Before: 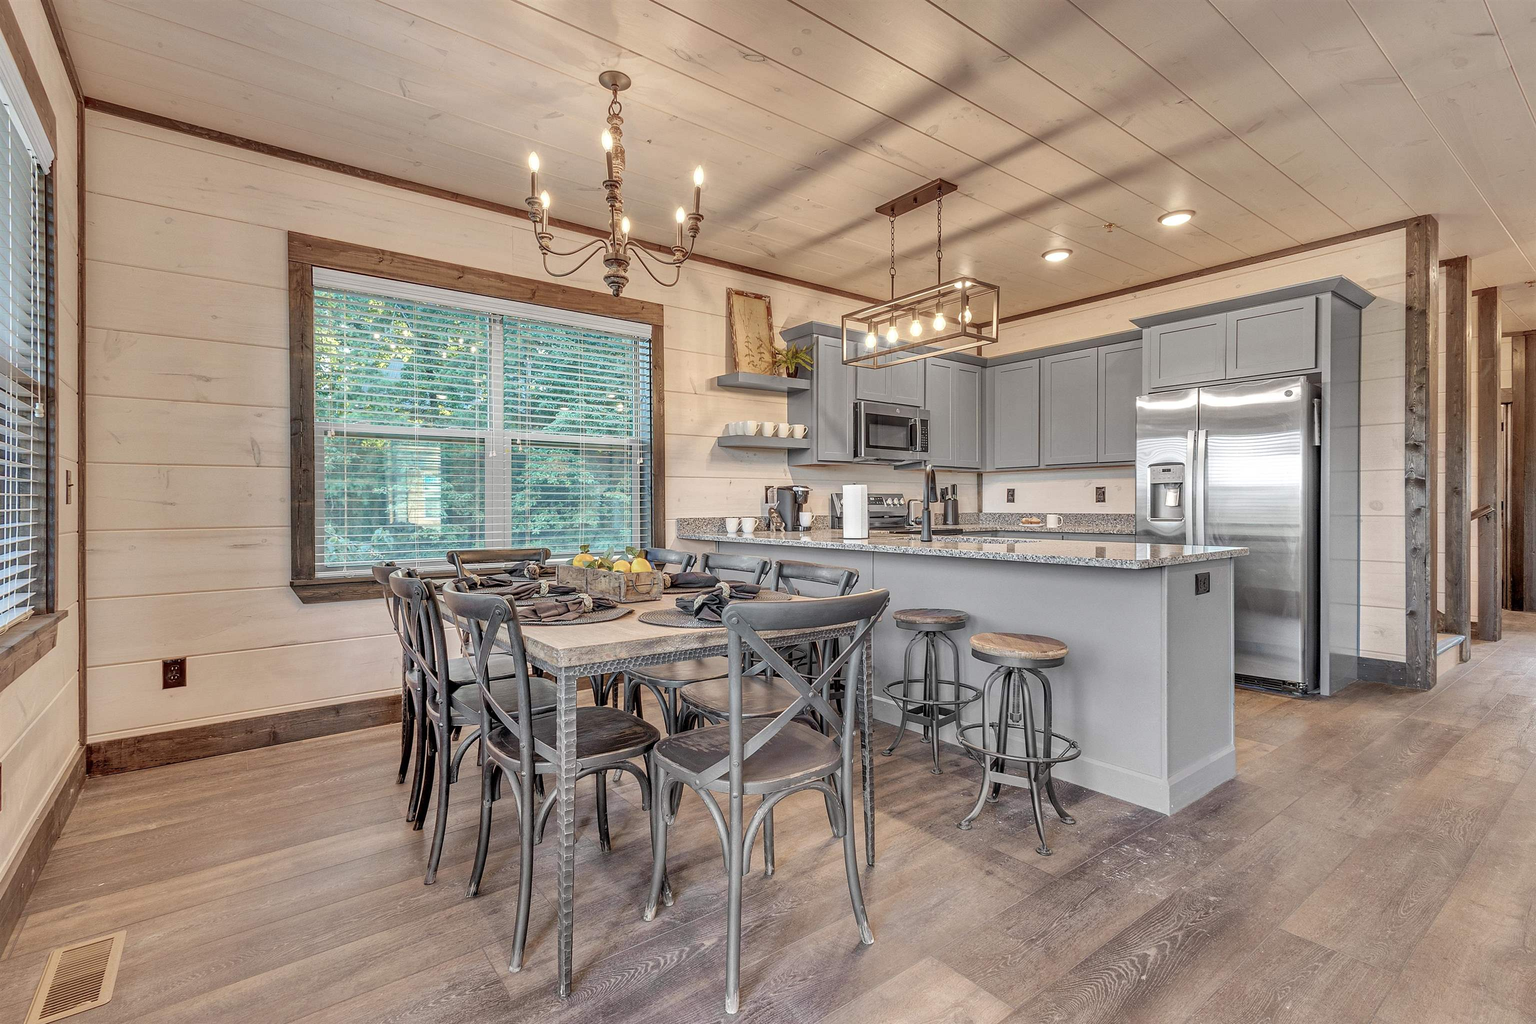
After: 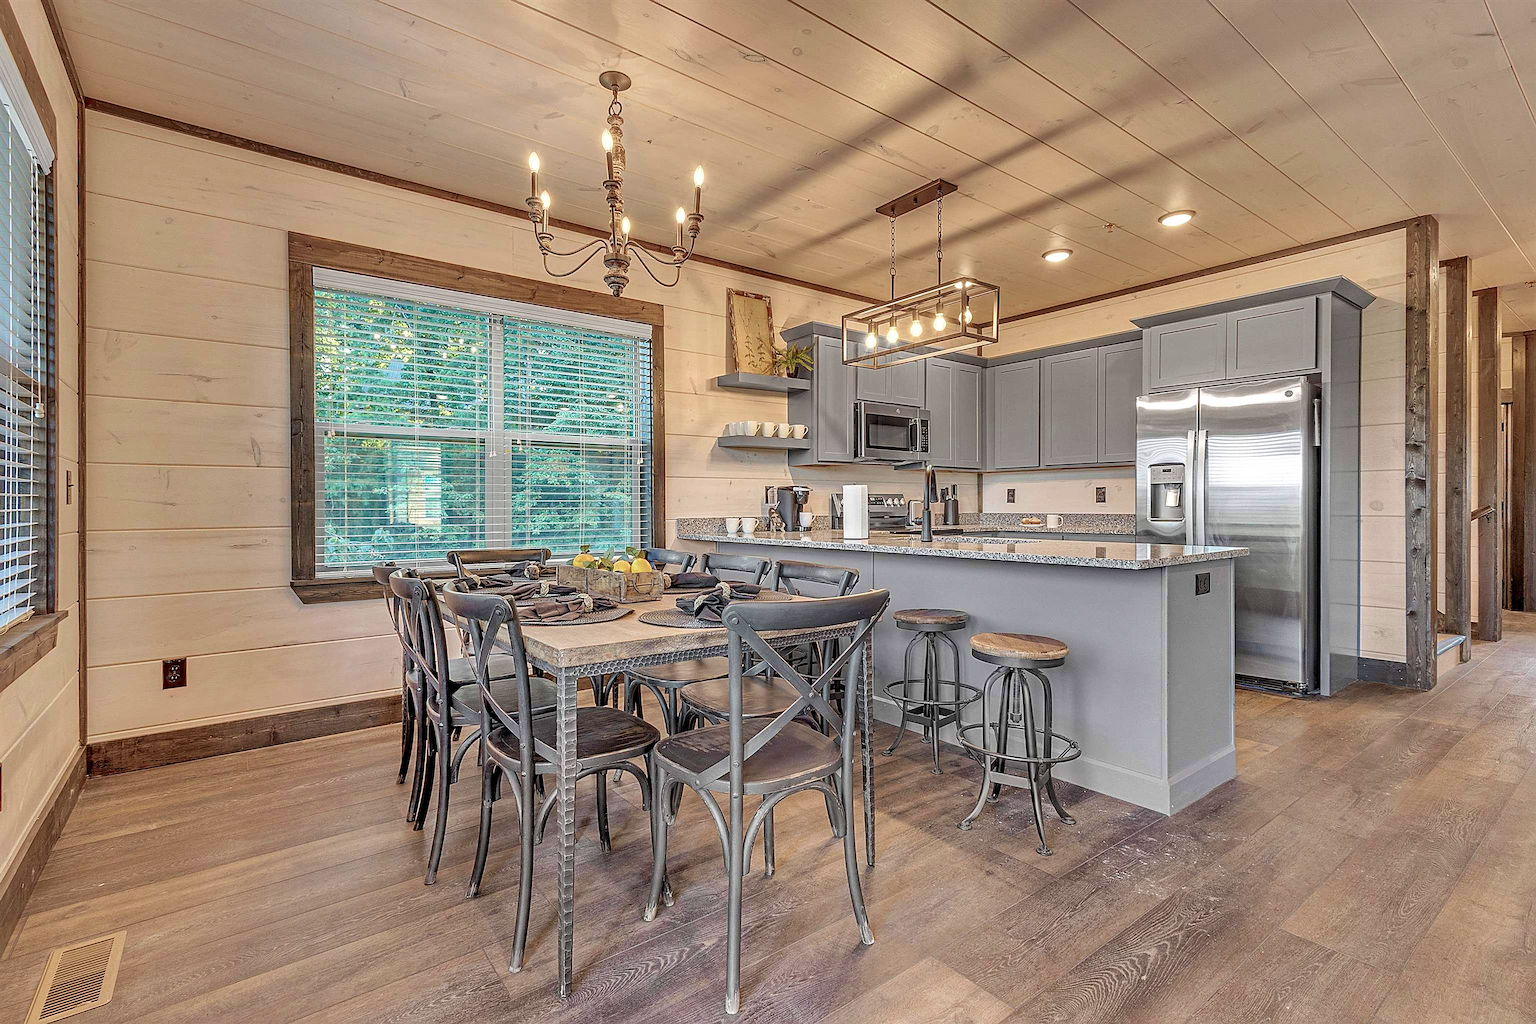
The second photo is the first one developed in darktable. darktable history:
sharpen: on, module defaults
velvia: on, module defaults
haze removal: adaptive false
